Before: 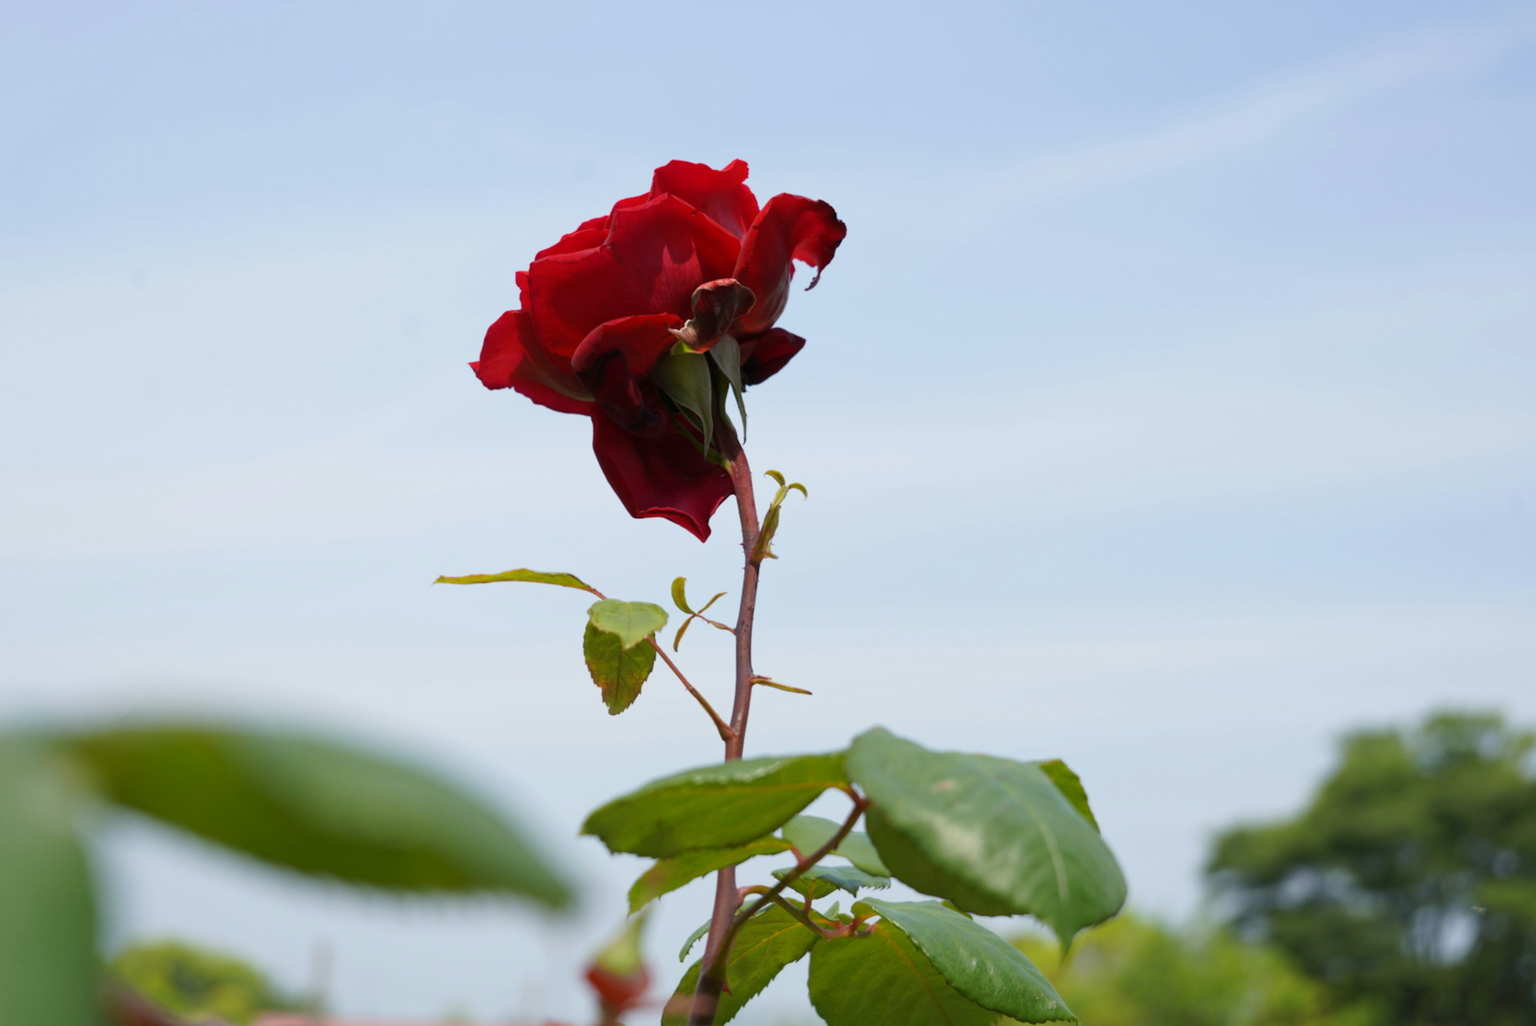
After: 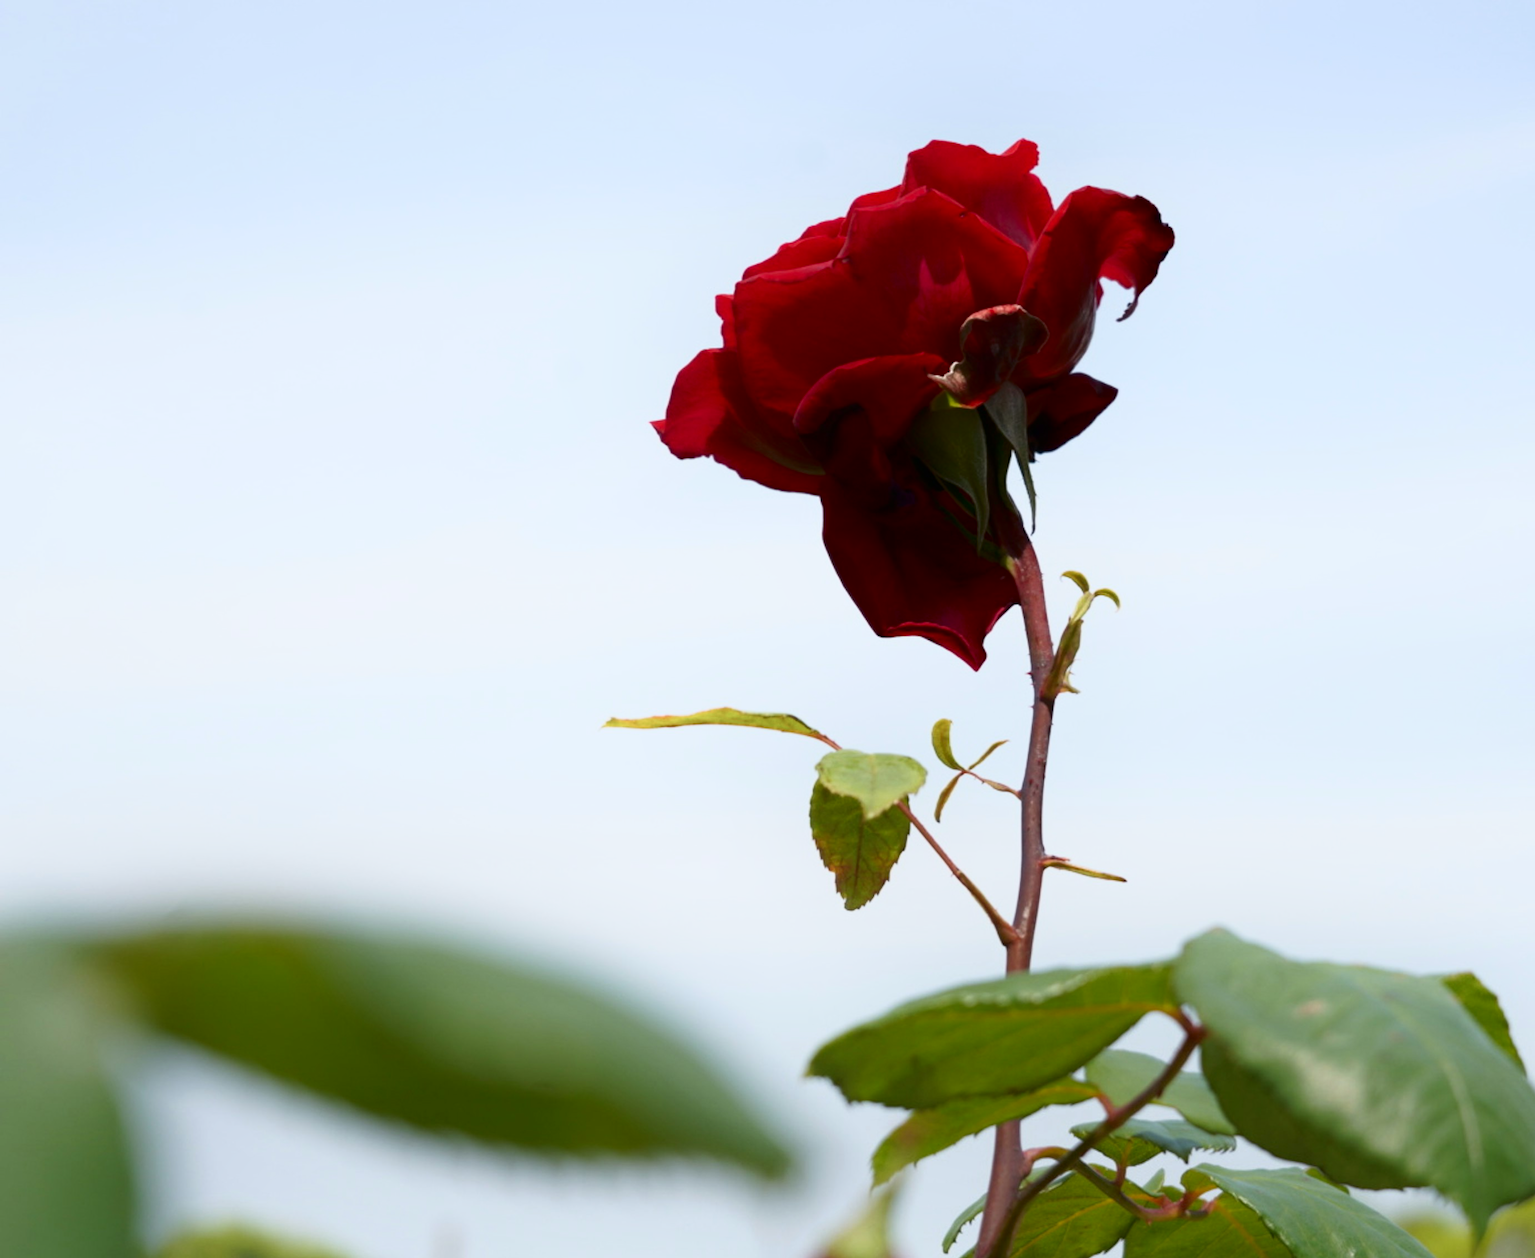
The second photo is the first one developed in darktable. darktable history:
shadows and highlights: shadows -62.32, white point adjustment -5.22, highlights 61.59
crop: top 5.803%, right 27.864%, bottom 5.804%
